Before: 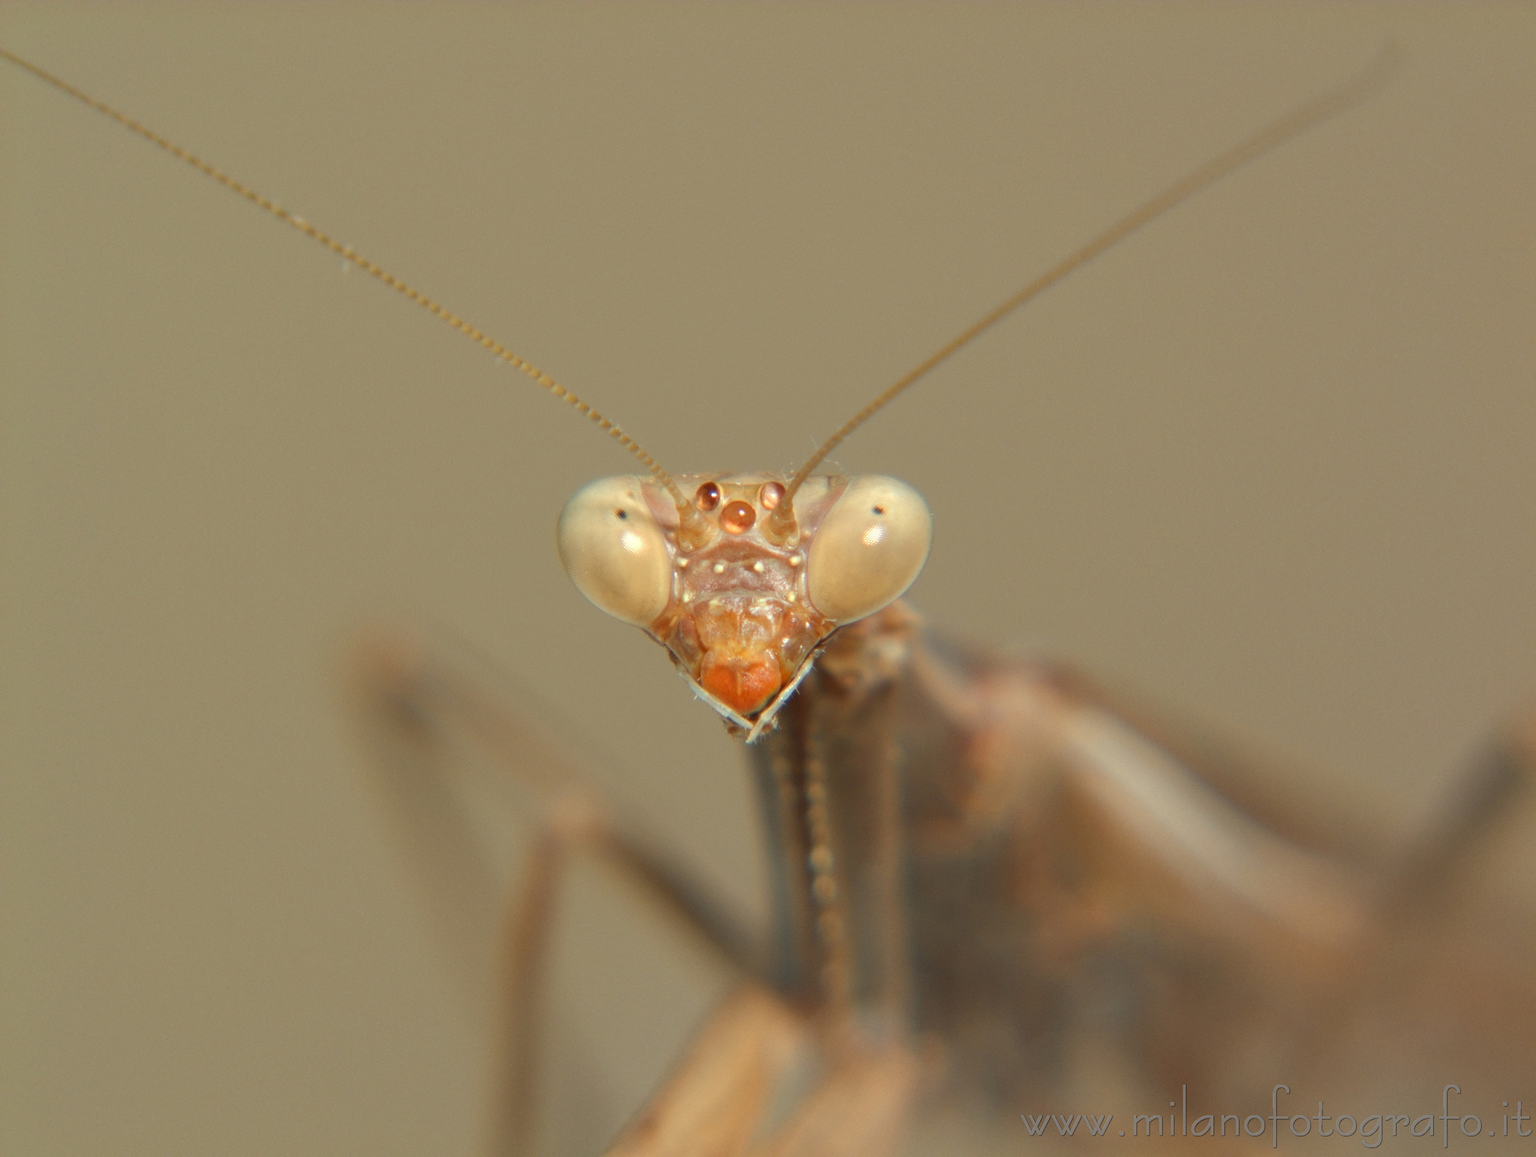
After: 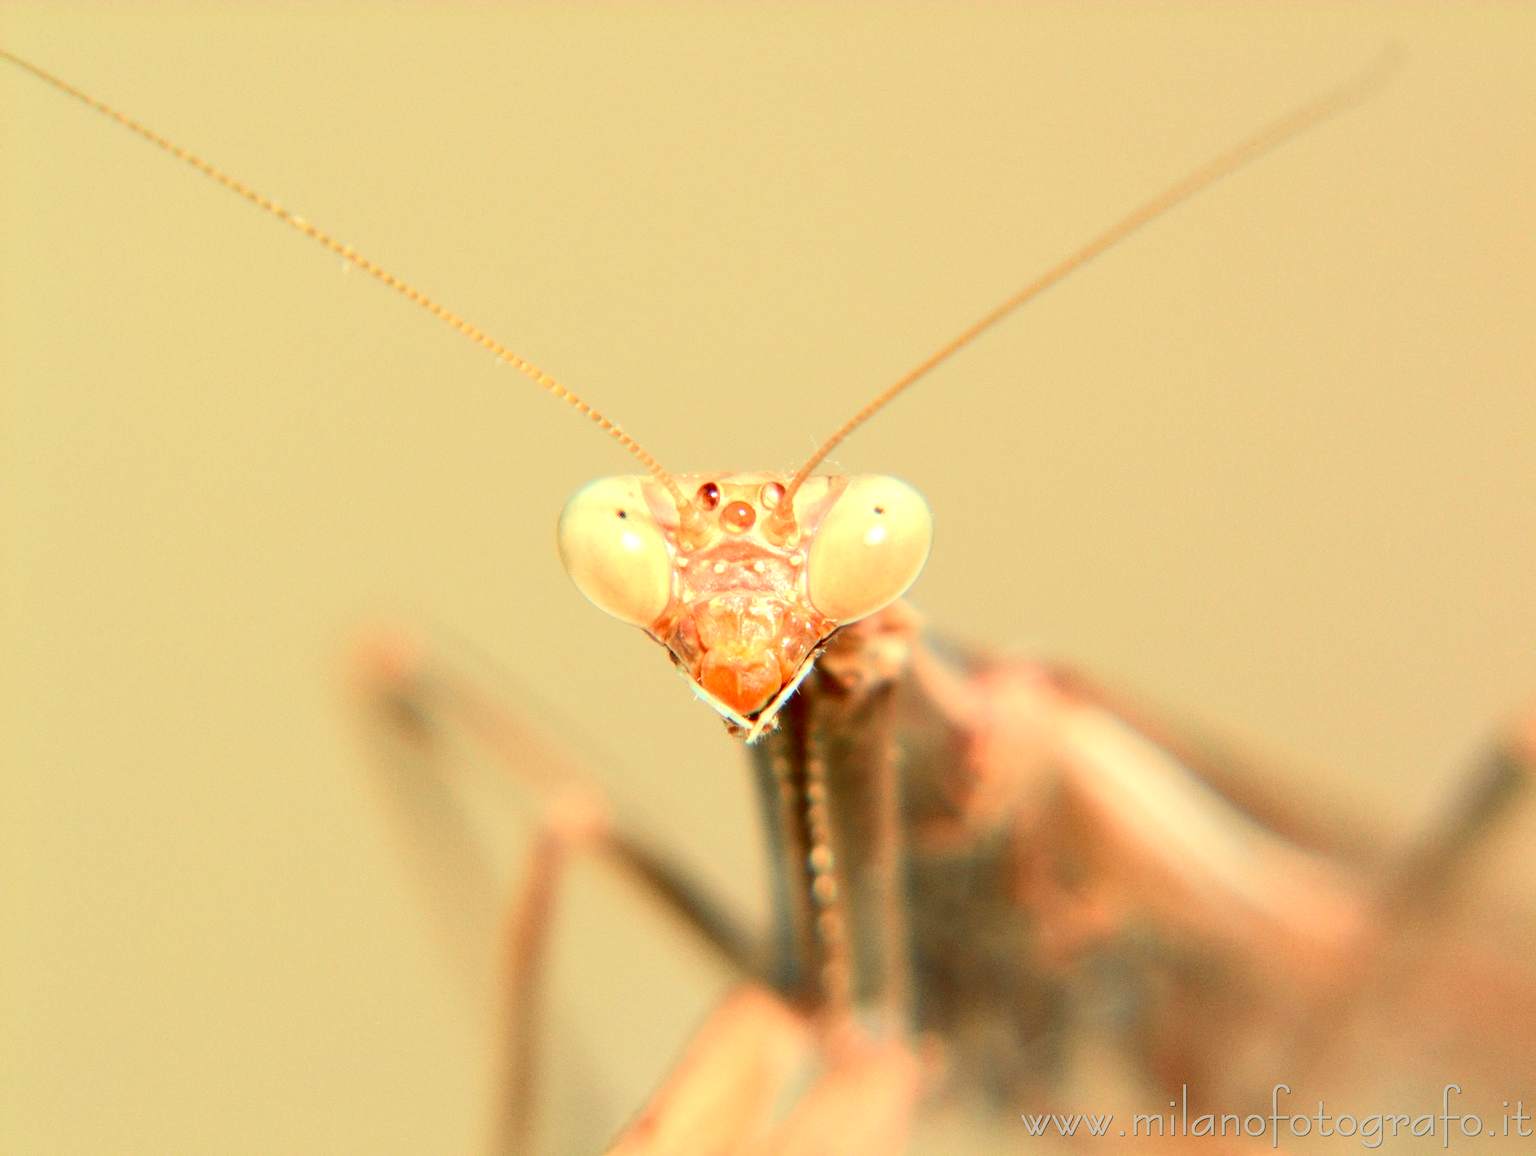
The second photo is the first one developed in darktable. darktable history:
exposure: black level correction 0.012, exposure 0.7 EV, compensate exposure bias true, compensate highlight preservation false
tone curve: curves: ch0 [(0, 0.012) (0.052, 0.04) (0.107, 0.086) (0.269, 0.266) (0.471, 0.503) (0.731, 0.771) (0.921, 0.909) (0.999, 0.951)]; ch1 [(0, 0) (0.339, 0.298) (0.402, 0.363) (0.444, 0.415) (0.485, 0.469) (0.494, 0.493) (0.504, 0.501) (0.525, 0.534) (0.555, 0.593) (0.594, 0.648) (1, 1)]; ch2 [(0, 0) (0.48, 0.48) (0.504, 0.5) (0.535, 0.557) (0.581, 0.623) (0.649, 0.683) (0.824, 0.815) (1, 1)], color space Lab, independent channels, preserve colors none
shadows and highlights: radius 334.93, shadows 63.48, highlights 6.06, compress 87.7%, highlights color adjustment 39.73%, soften with gaussian
tone equalizer: -8 EV -0.75 EV, -7 EV -0.7 EV, -6 EV -0.6 EV, -5 EV -0.4 EV, -3 EV 0.4 EV, -2 EV 0.6 EV, -1 EV 0.7 EV, +0 EV 0.75 EV, edges refinement/feathering 500, mask exposure compensation -1.57 EV, preserve details no
